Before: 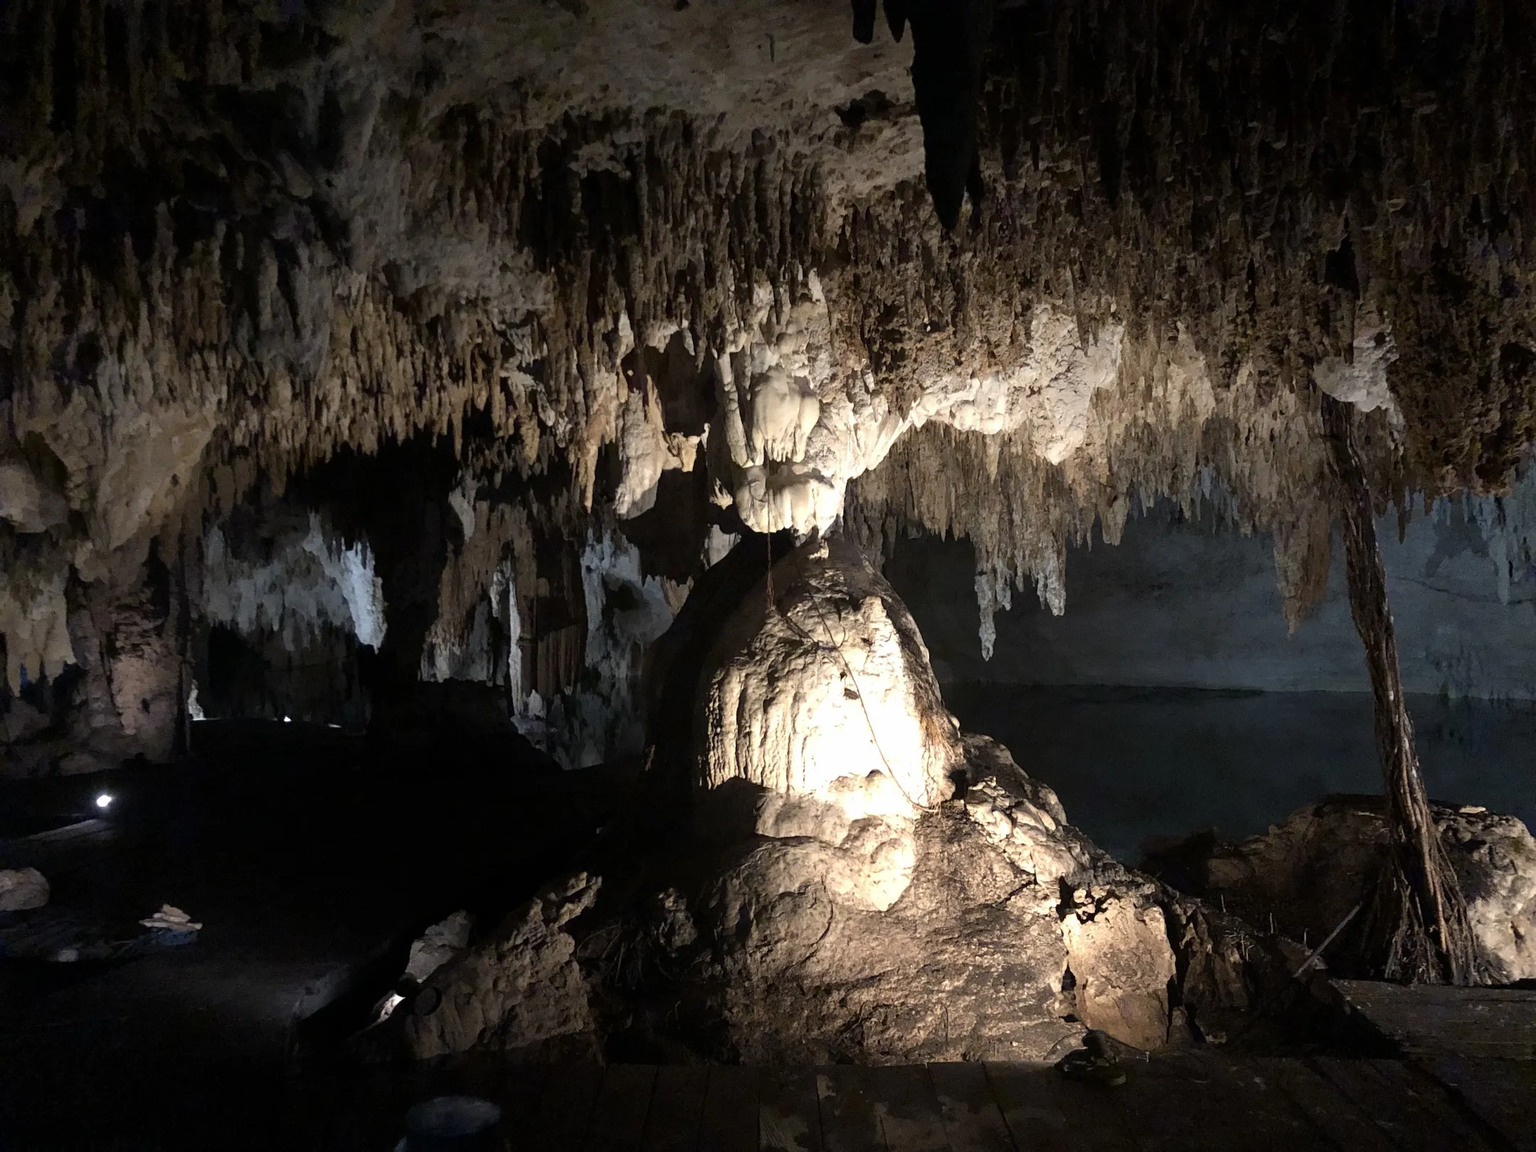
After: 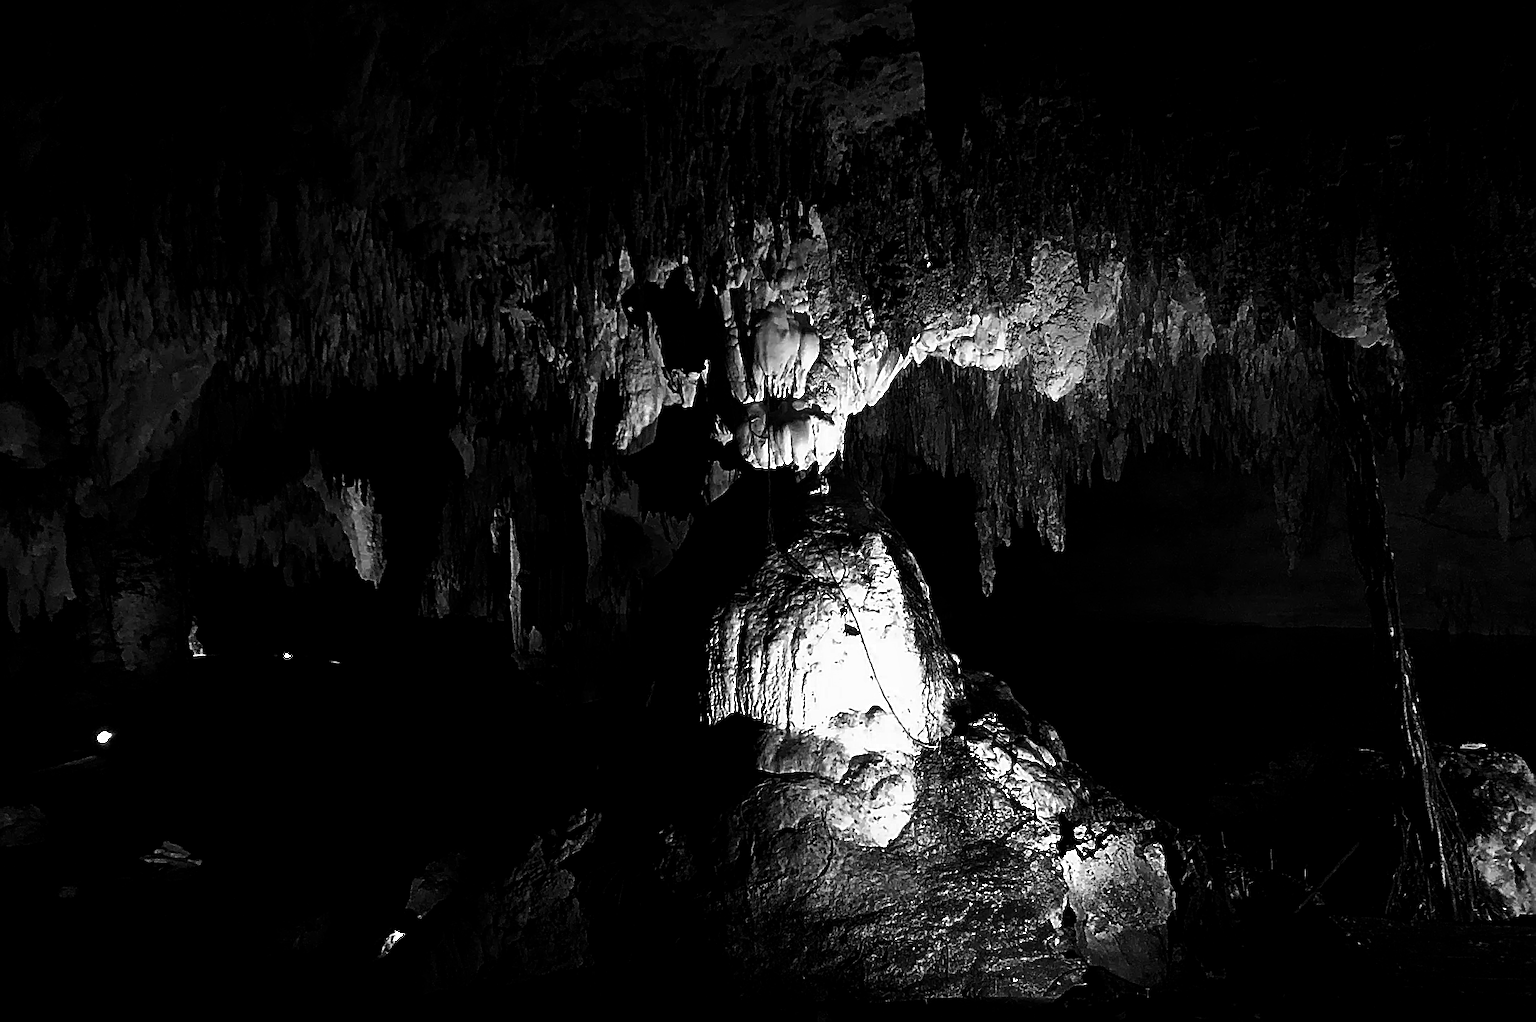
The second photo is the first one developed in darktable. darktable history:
contrast brightness saturation: brightness -1, saturation 1
rgb curve: curves: ch0 [(0, 0) (0.136, 0.078) (0.262, 0.245) (0.414, 0.42) (1, 1)], compensate middle gray true, preserve colors basic power
crop and rotate: top 5.609%, bottom 5.609%
sharpen: amount 1
shadows and highlights: shadows 37.27, highlights -28.18, soften with gaussian
monochrome: on, module defaults
